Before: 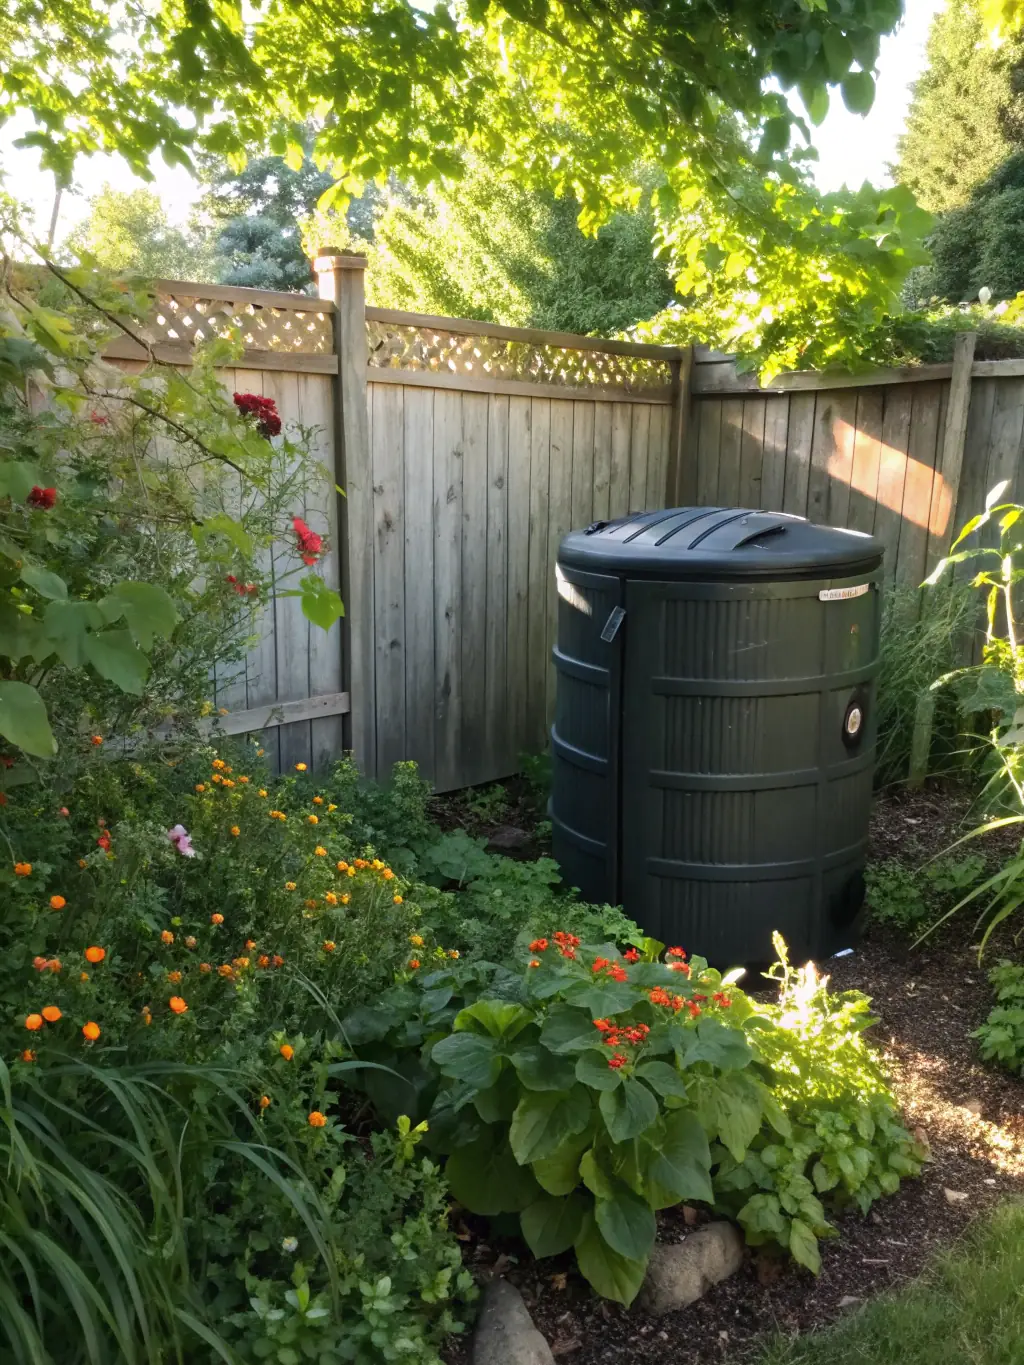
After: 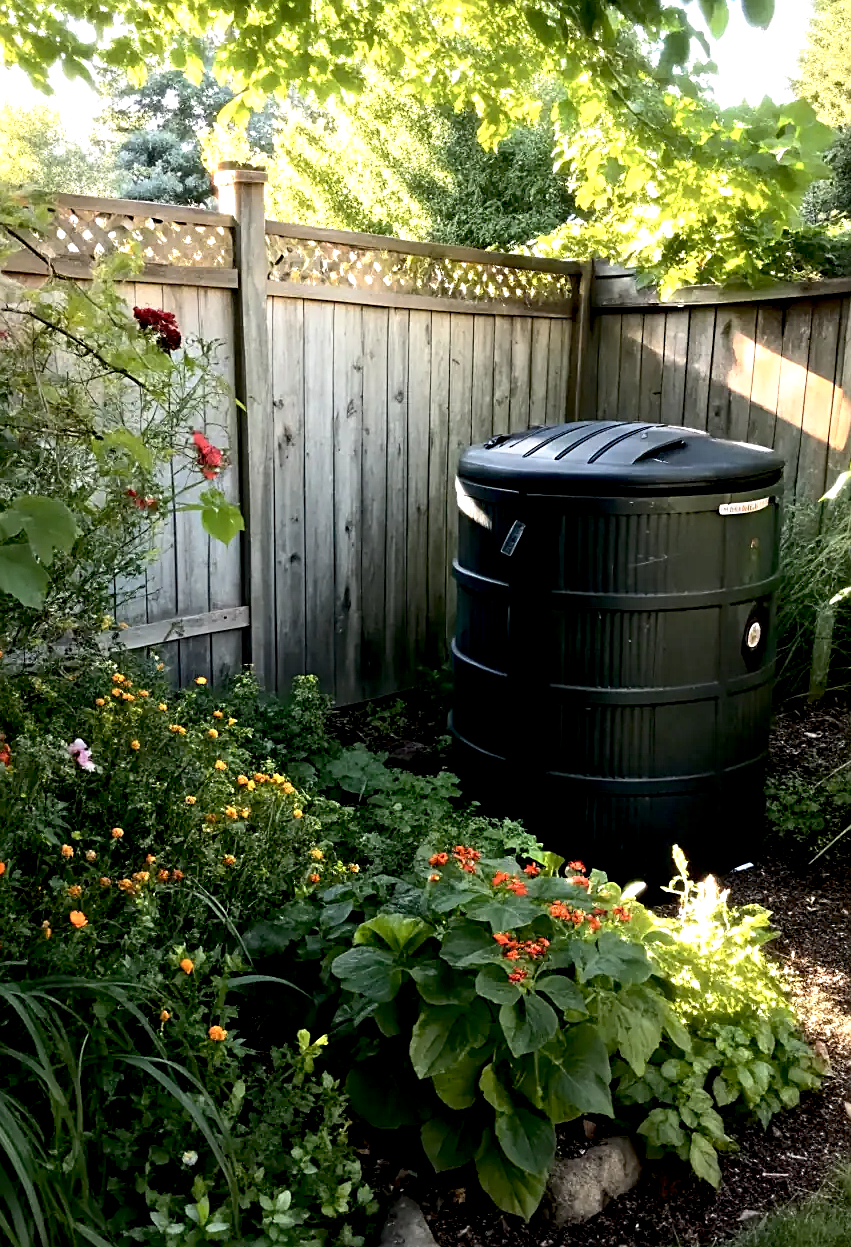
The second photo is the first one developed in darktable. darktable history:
base curve: curves: ch0 [(0.017, 0) (0.425, 0.441) (0.844, 0.933) (1, 1)], preserve colors none
exposure: exposure 0.082 EV, compensate highlight preservation false
sharpen: on, module defaults
contrast brightness saturation: contrast 0.111, saturation -0.178
crop: left 9.803%, top 6.323%, right 7.078%, bottom 2.309%
tone equalizer: -8 EV -0.453 EV, -7 EV -0.374 EV, -6 EV -0.368 EV, -5 EV -0.223 EV, -3 EV 0.254 EV, -2 EV 0.334 EV, -1 EV 0.369 EV, +0 EV 0.413 EV, edges refinement/feathering 500, mask exposure compensation -1.57 EV, preserve details no
